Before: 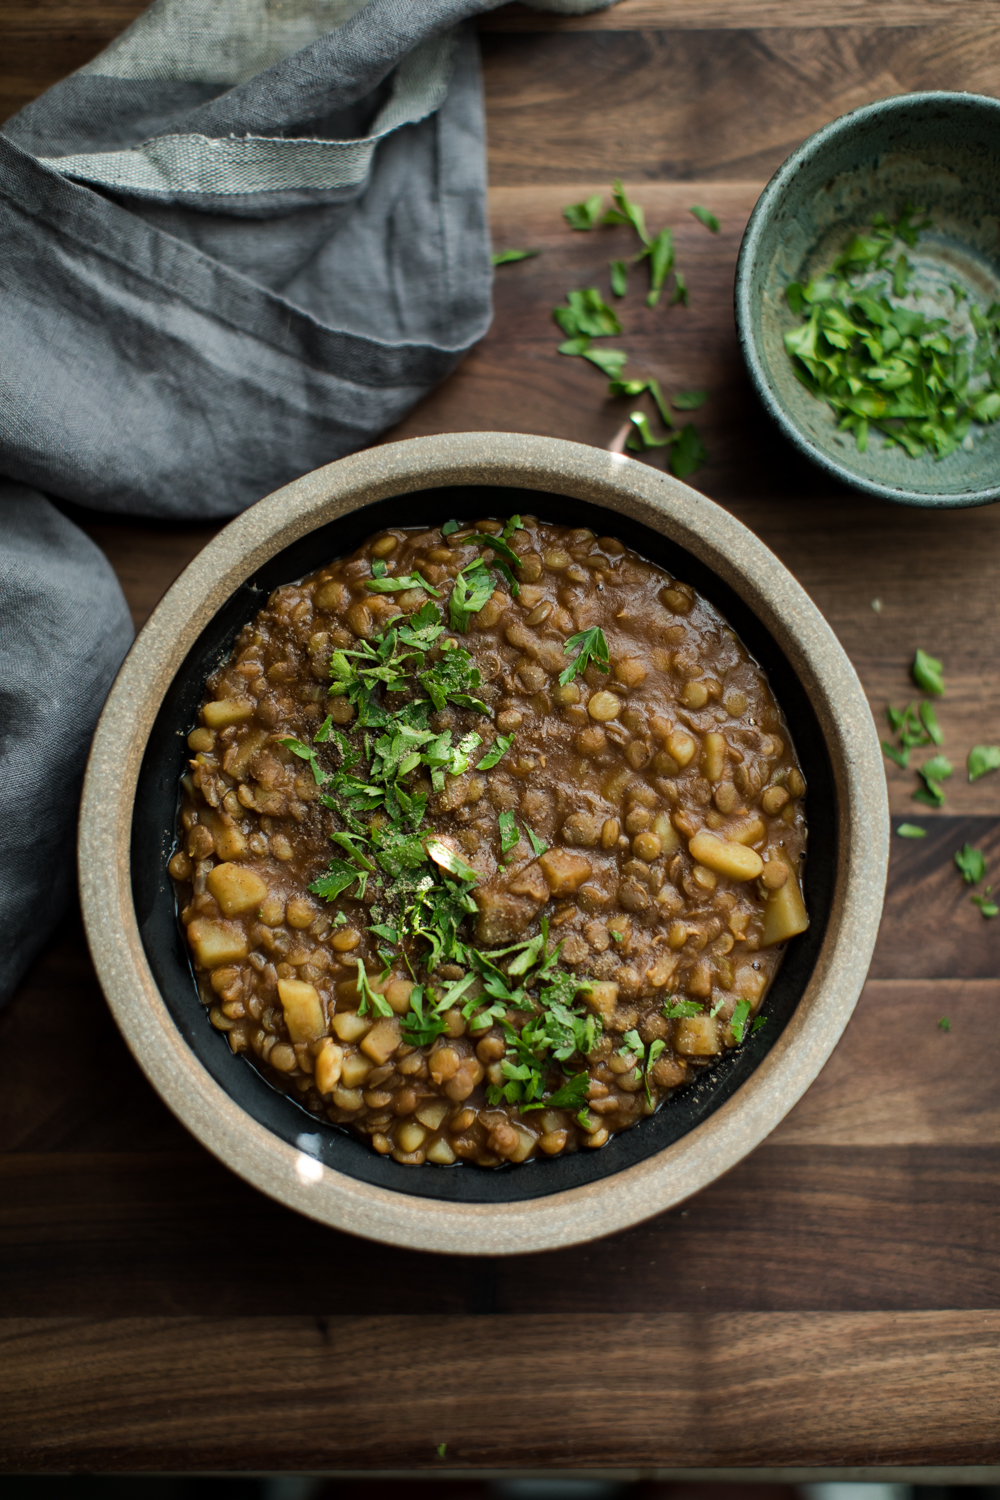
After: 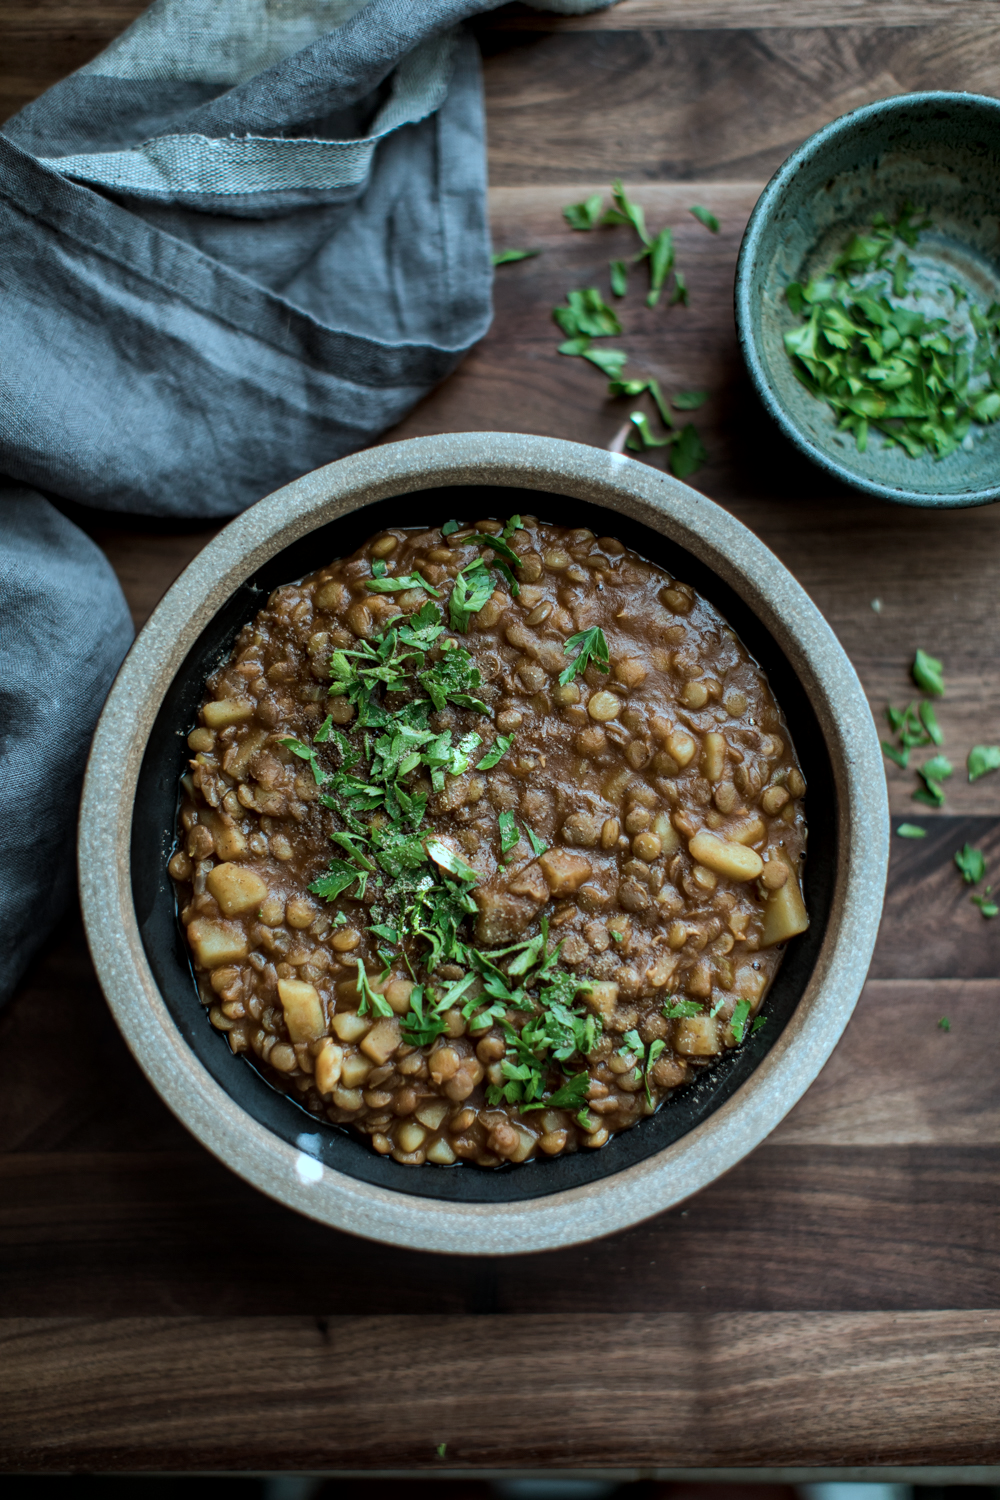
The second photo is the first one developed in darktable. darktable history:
color correction: highlights a* -9.72, highlights b* -21.67
local contrast: on, module defaults
